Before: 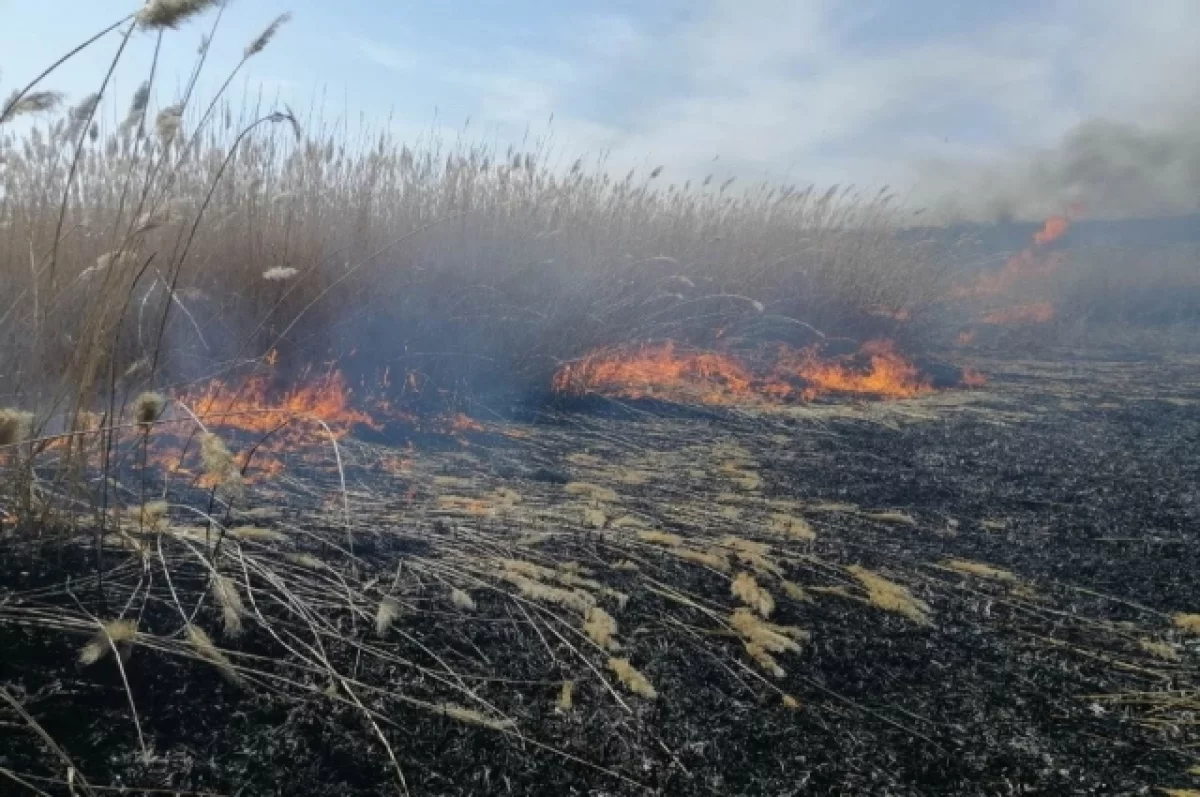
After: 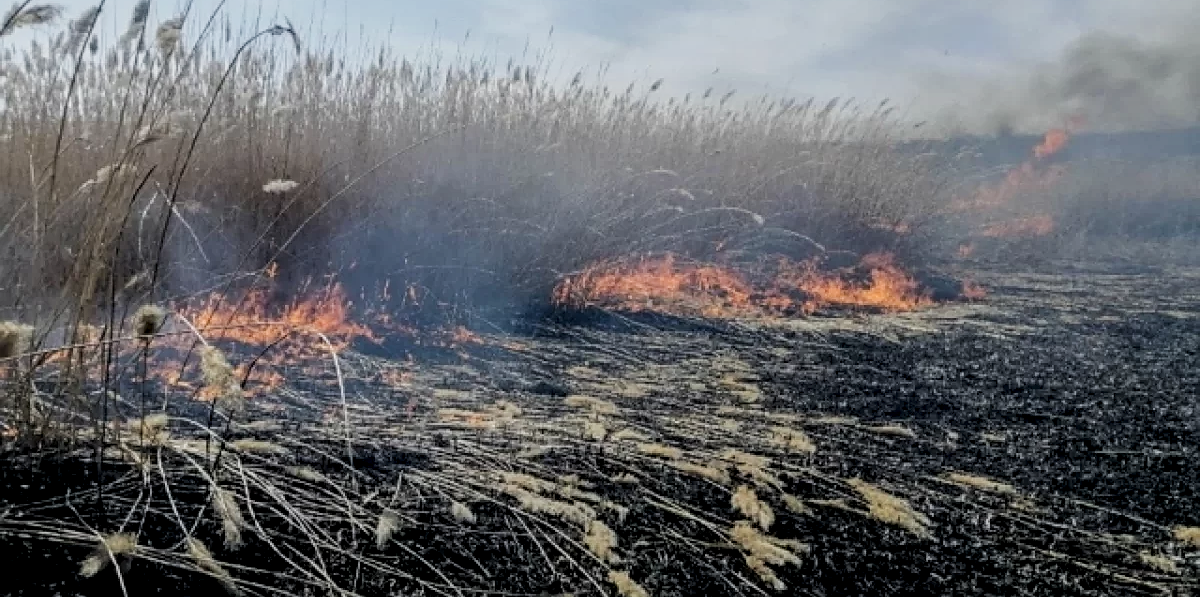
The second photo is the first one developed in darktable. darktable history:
crop: top 11.038%, bottom 13.962%
sharpen: on, module defaults
local contrast: detail 154%
color balance: mode lift, gamma, gain (sRGB)
filmic rgb: black relative exposure -7.65 EV, white relative exposure 4.56 EV, hardness 3.61, contrast 1.05
exposure: exposure -0.01 EV, compensate highlight preservation false
